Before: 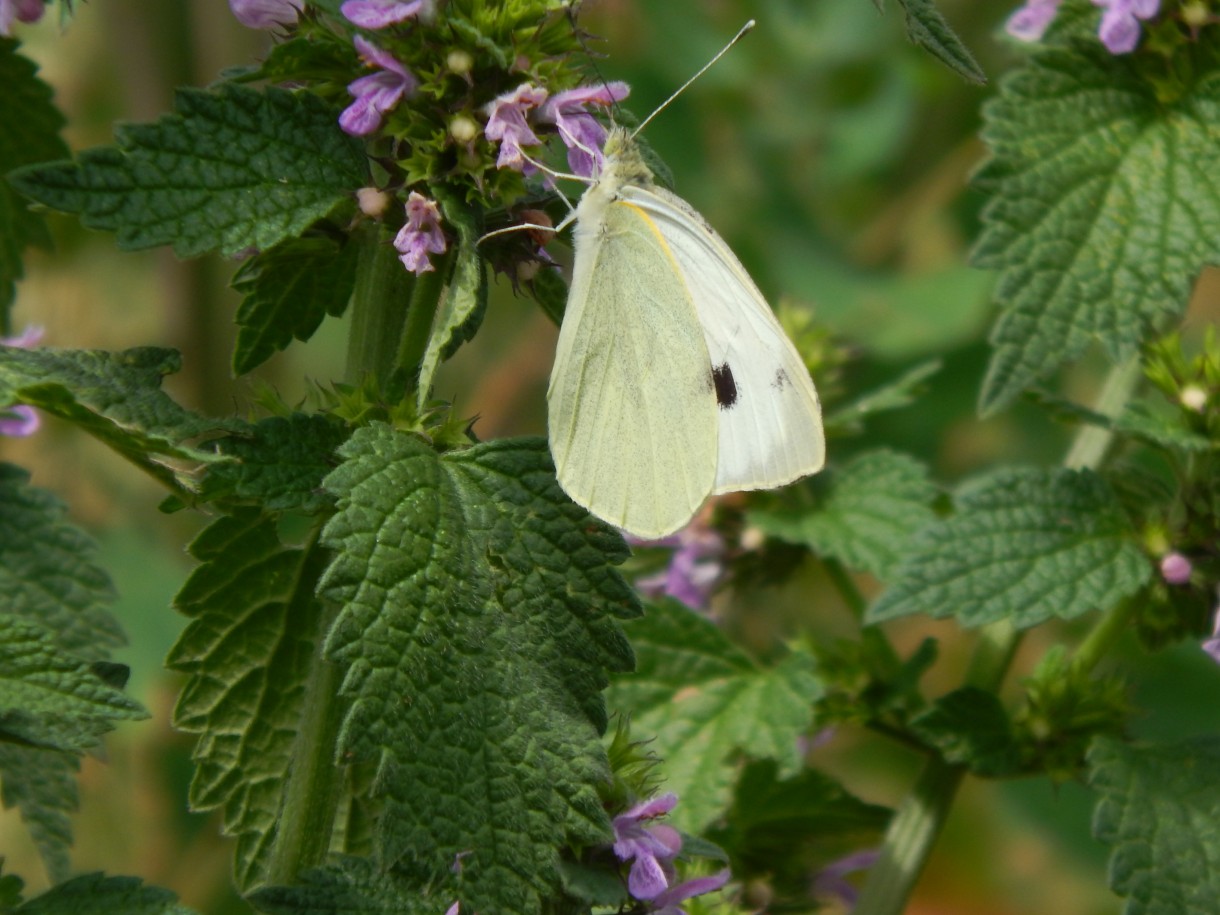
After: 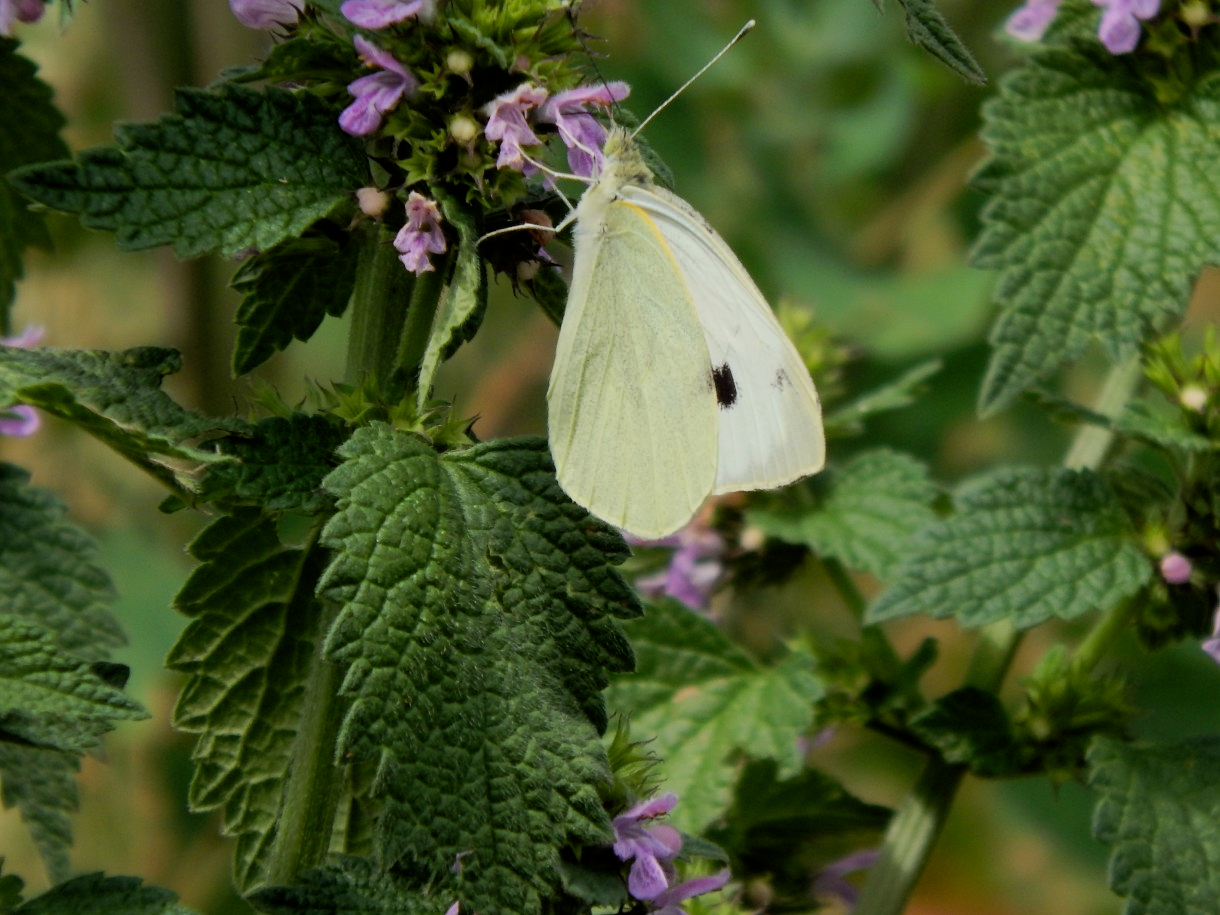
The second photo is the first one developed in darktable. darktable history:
filmic rgb: black relative exposure -7.62 EV, white relative exposure 4.6 EV, target black luminance 0%, hardness 3.54, latitude 50.31%, contrast 1.035, highlights saturation mix 8.88%, shadows ↔ highlights balance -0.138%, color science v6 (2022)
exposure: exposure 0.029 EV, compensate exposure bias true, compensate highlight preservation false
contrast equalizer: octaves 7, y [[0.5, 0.5, 0.5, 0.512, 0.552, 0.62], [0.5 ×6], [0.5 ×4, 0.504, 0.553], [0 ×6], [0 ×6]], mix 0.318
